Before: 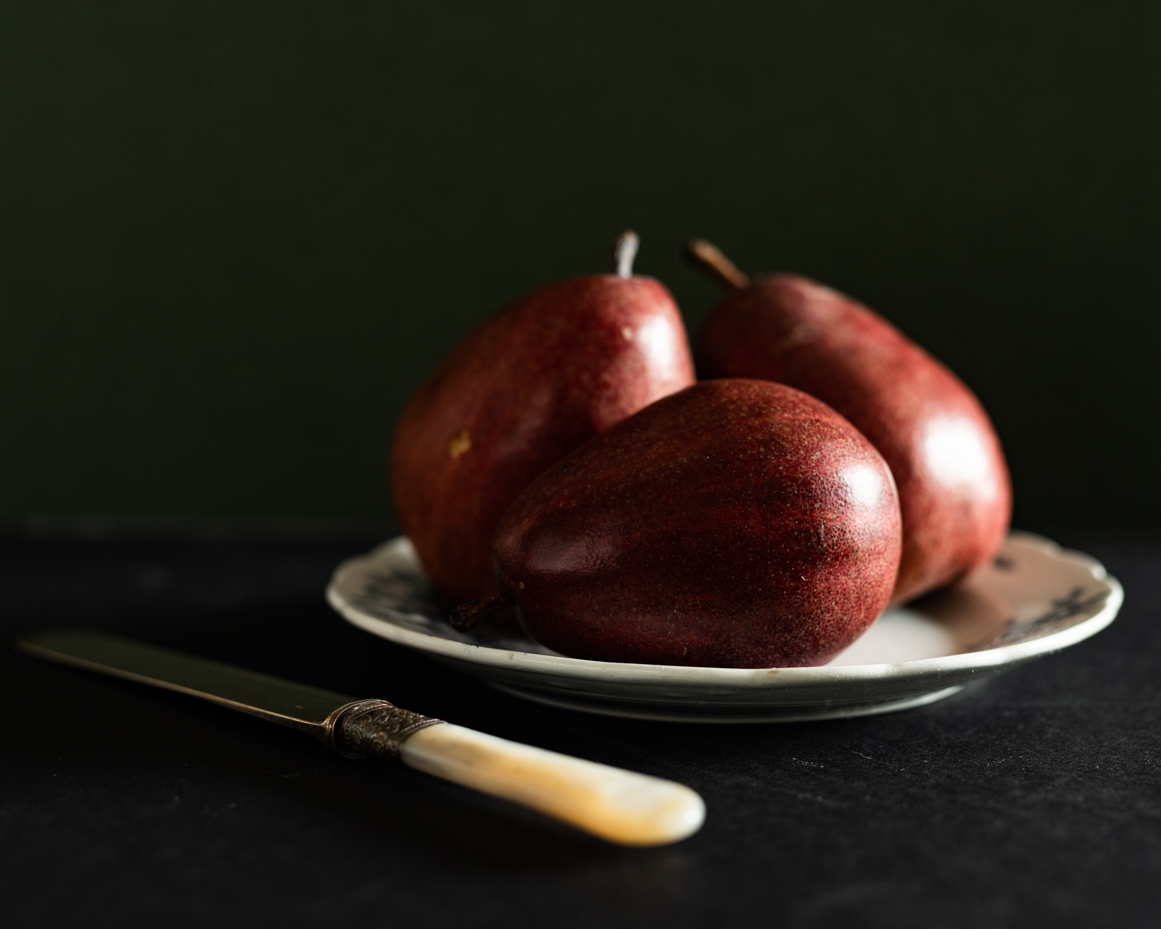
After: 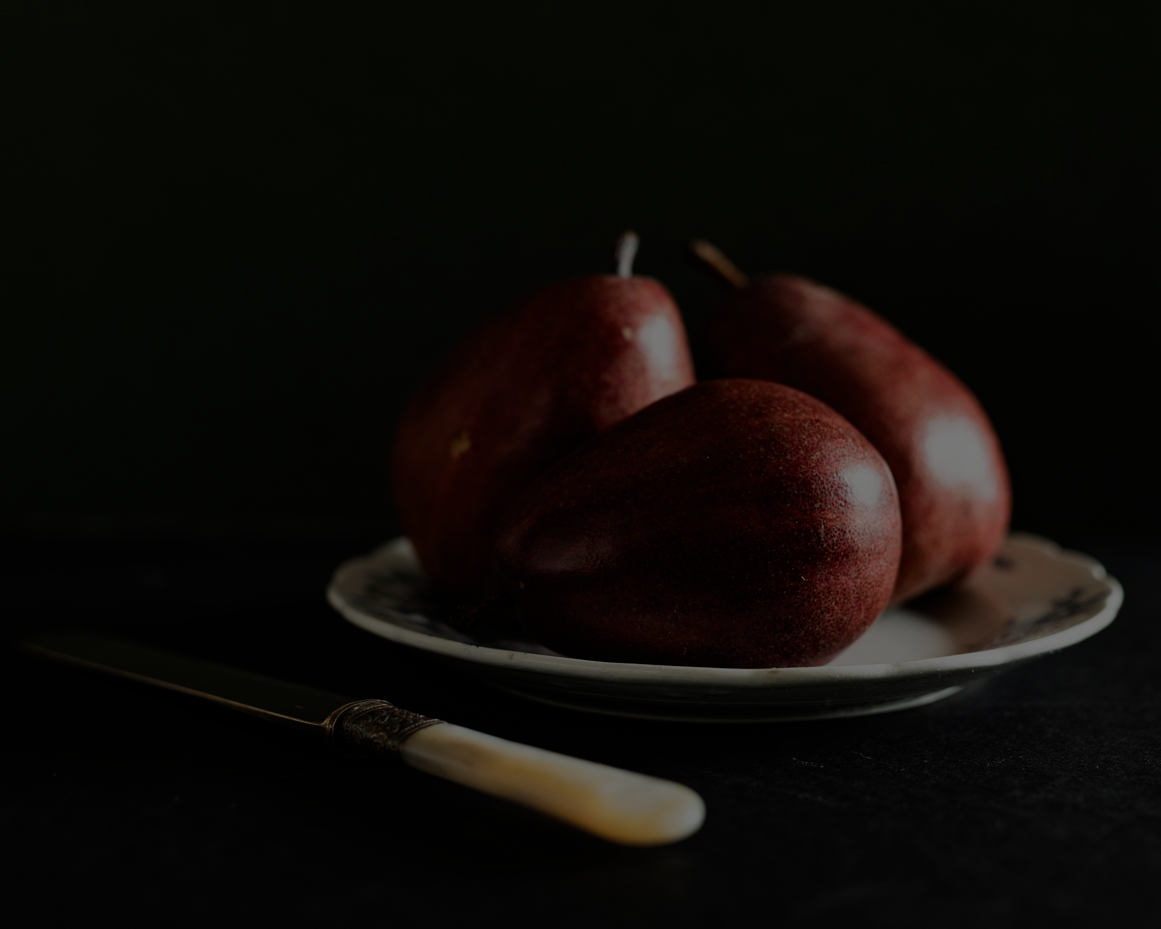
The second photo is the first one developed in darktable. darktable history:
exposure: exposure -2.407 EV, compensate highlight preservation false
